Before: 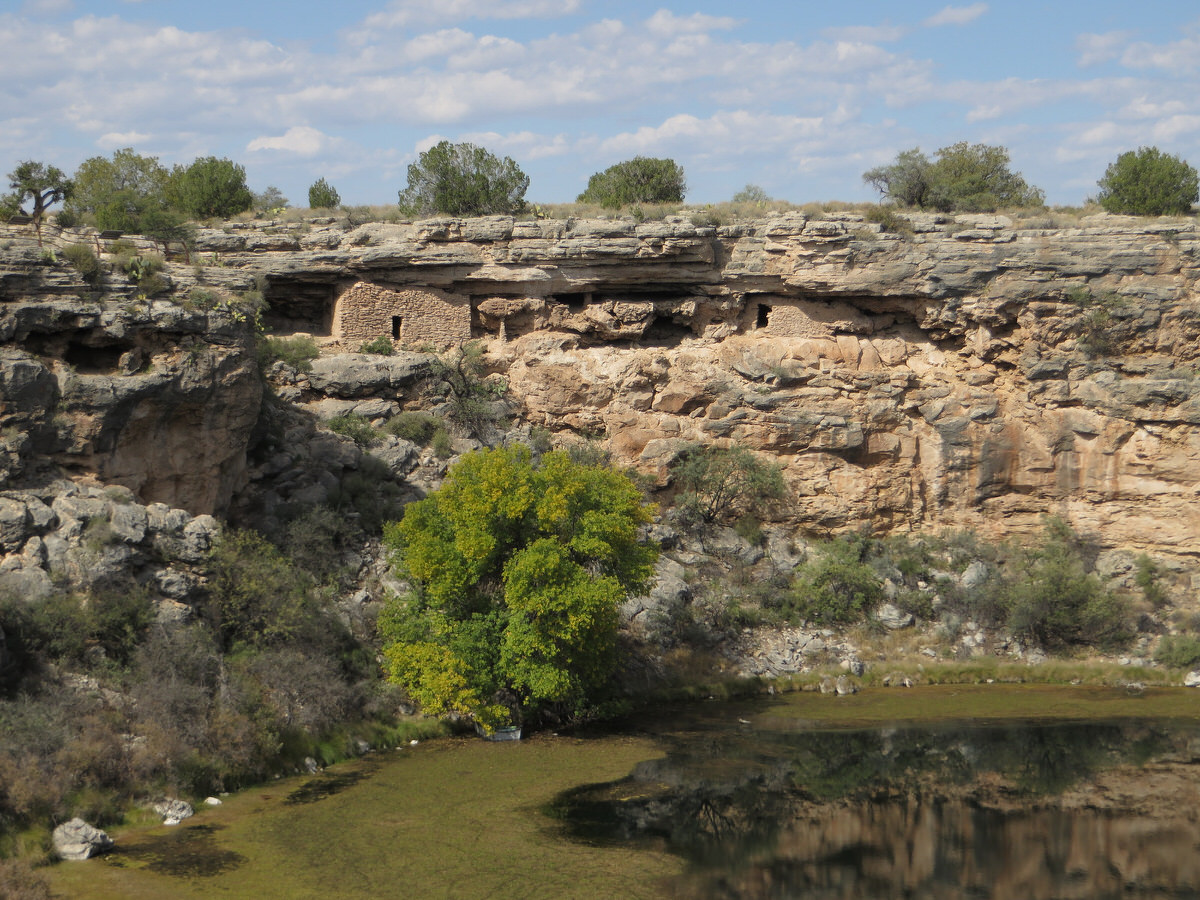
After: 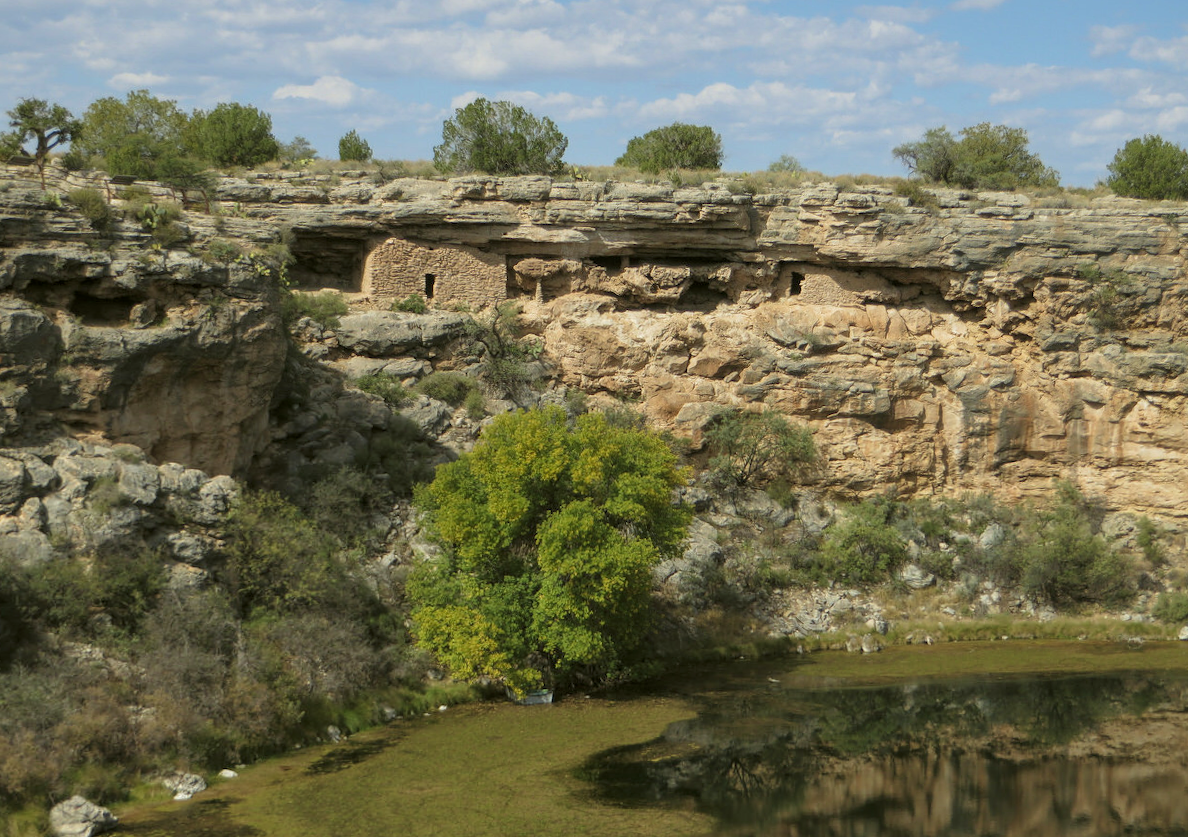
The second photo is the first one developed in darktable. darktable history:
white balance: red 0.974, blue 1.044
velvia: on, module defaults
local contrast: highlights 100%, shadows 100%, detail 131%, midtone range 0.2
color balance: mode lift, gamma, gain (sRGB), lift [1.04, 1, 1, 0.97], gamma [1.01, 1, 1, 0.97], gain [0.96, 1, 1, 0.97]
rotate and perspective: rotation 0.679°, lens shift (horizontal) 0.136, crop left 0.009, crop right 0.991, crop top 0.078, crop bottom 0.95
